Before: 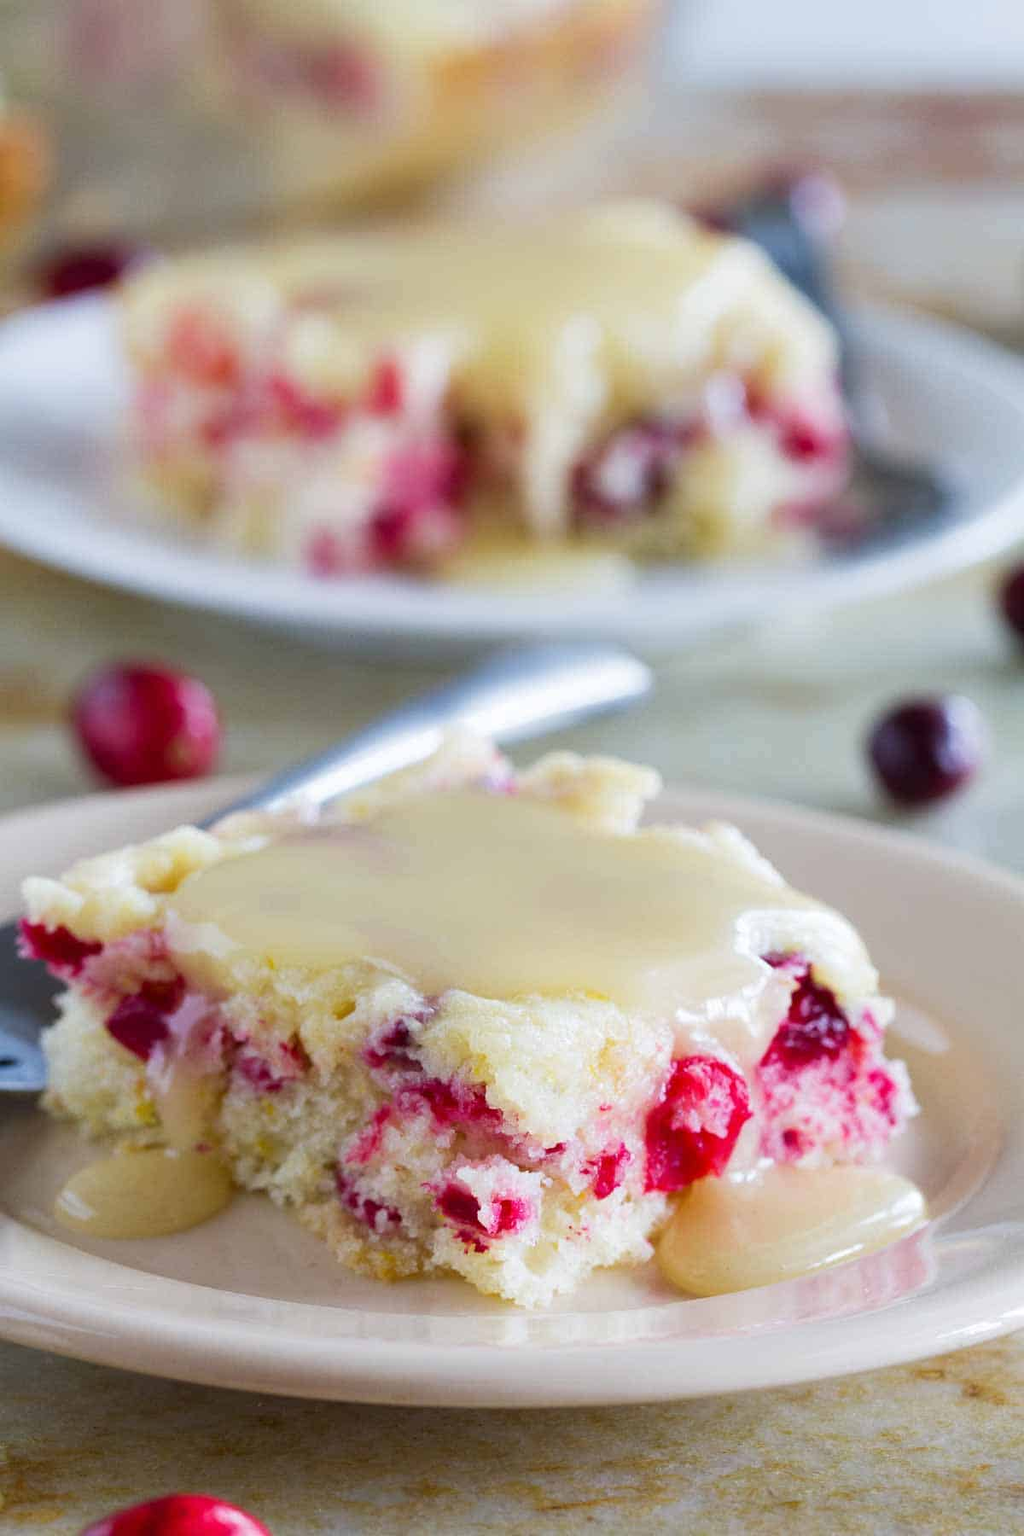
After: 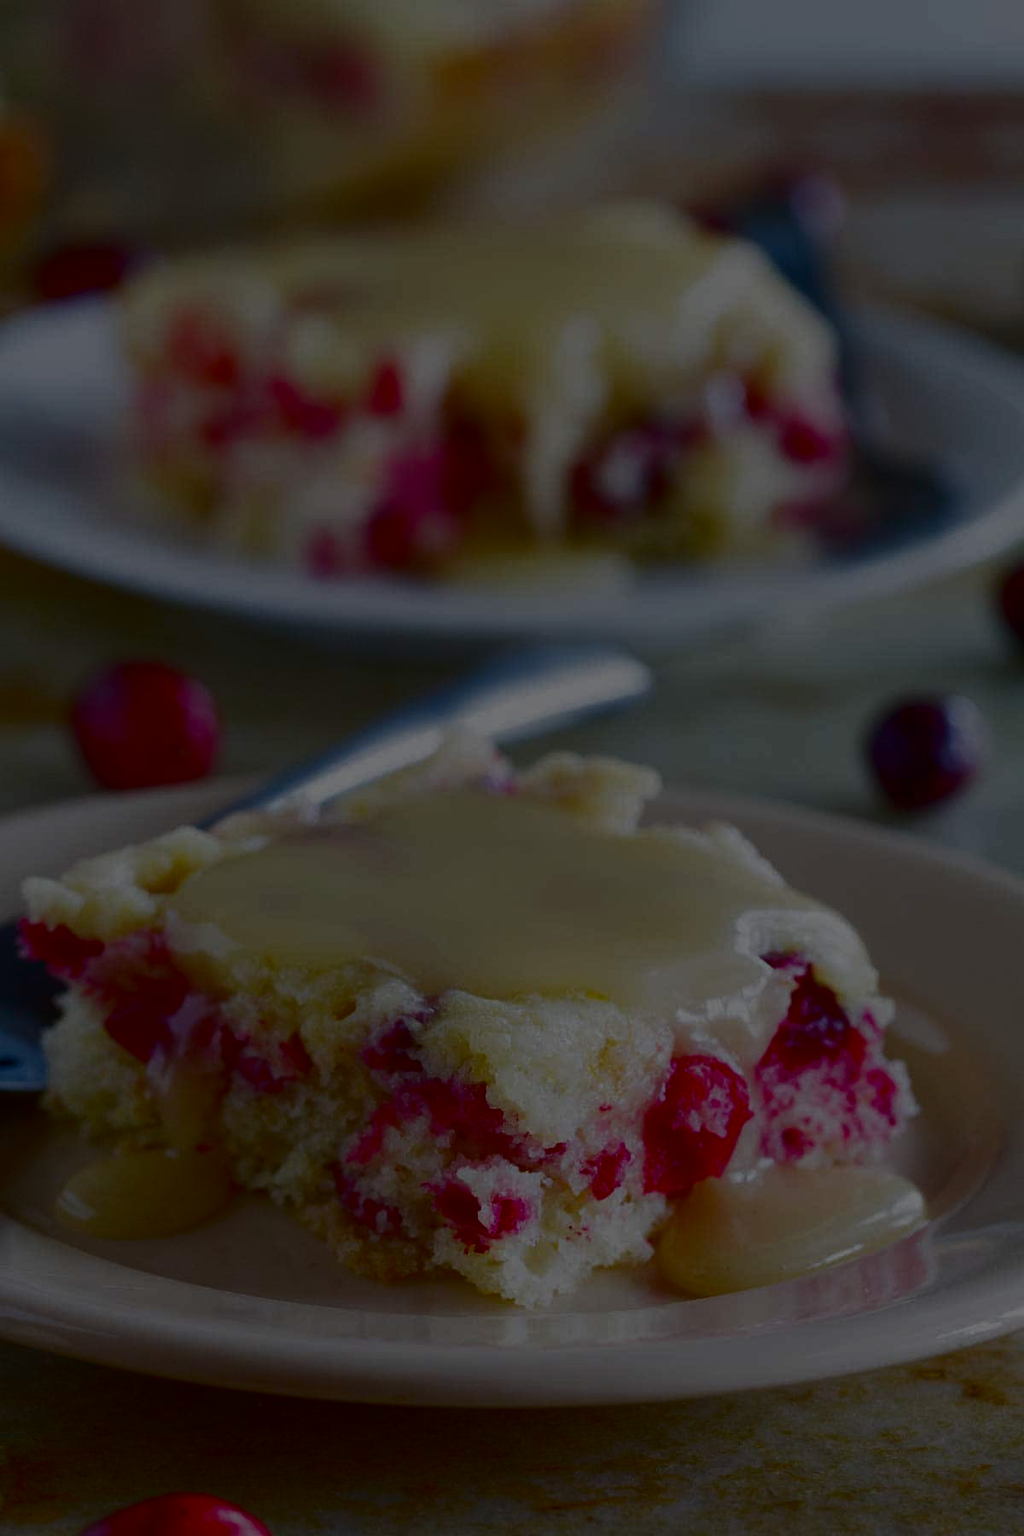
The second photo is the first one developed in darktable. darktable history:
exposure: exposure -0.582 EV
contrast brightness saturation: brightness -0.52
